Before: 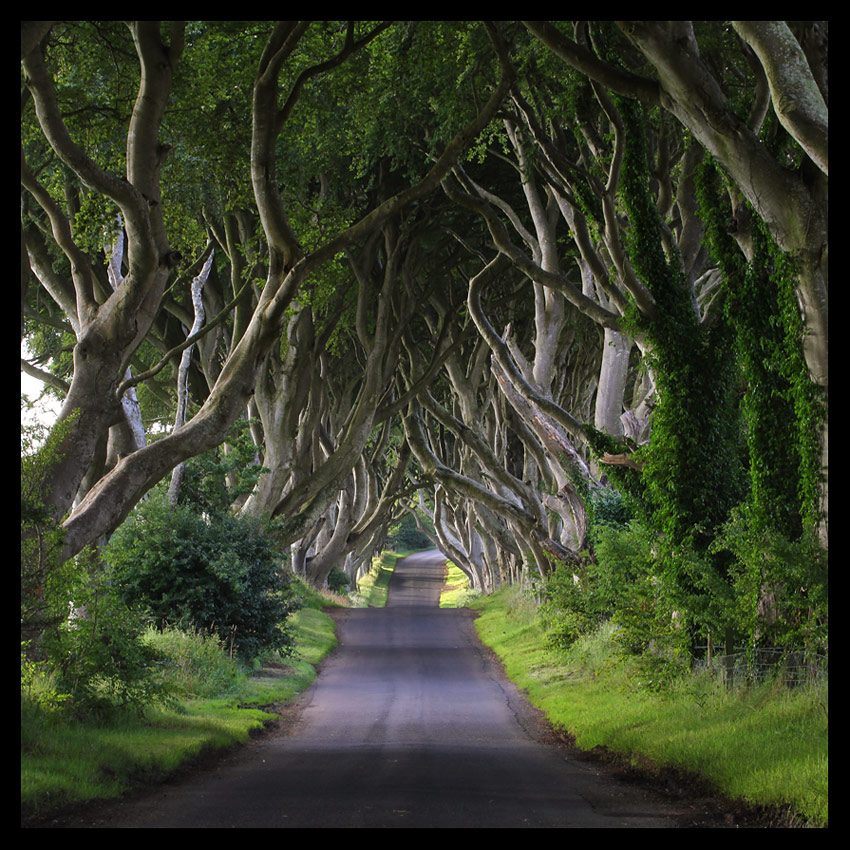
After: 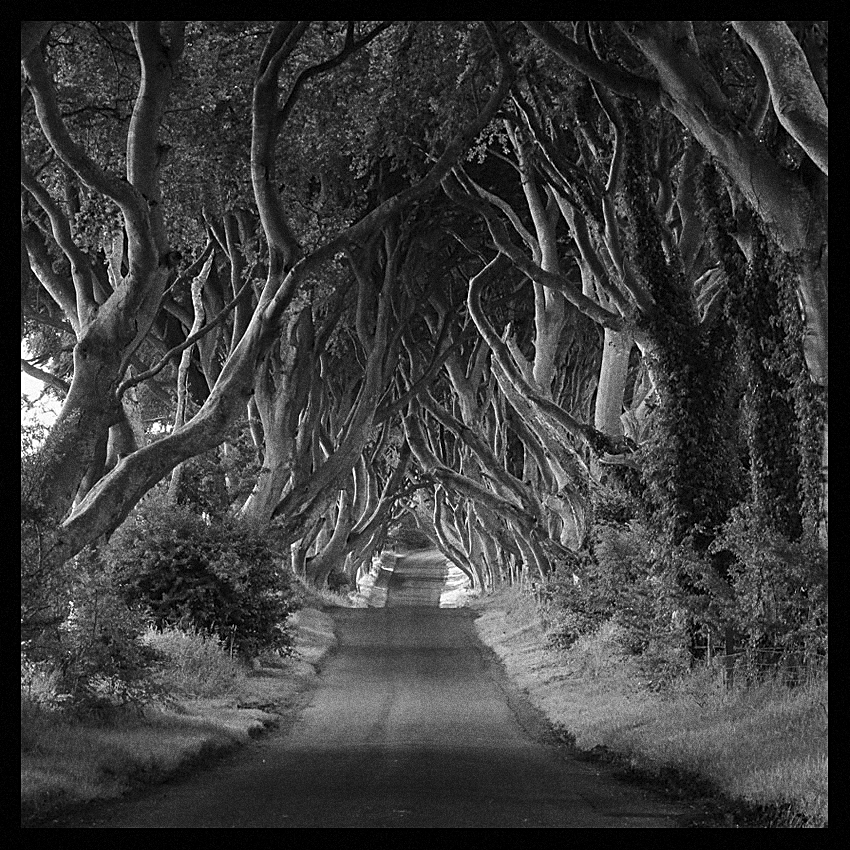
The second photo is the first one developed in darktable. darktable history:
color calibration: output R [0.972, 0.068, -0.094, 0], output G [-0.178, 1.216, -0.086, 0], output B [0.095, -0.136, 0.98, 0], illuminant custom, x 0.371, y 0.381, temperature 4283.16 K
sharpen: on, module defaults
monochrome: a 1.94, b -0.638
grain: coarseness 14.49 ISO, strength 48.04%, mid-tones bias 35%
